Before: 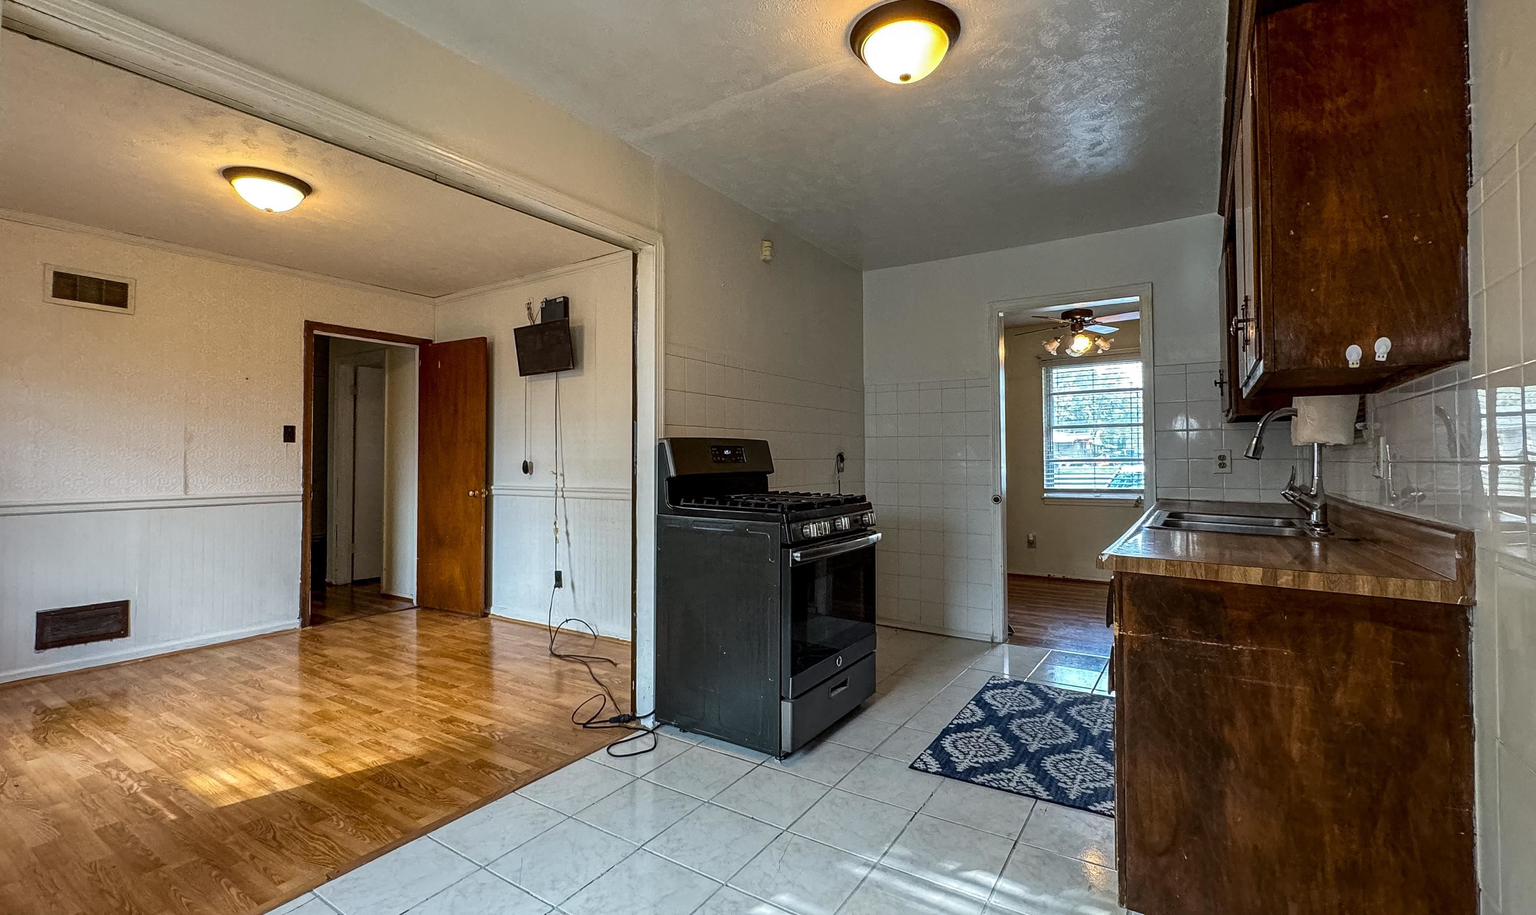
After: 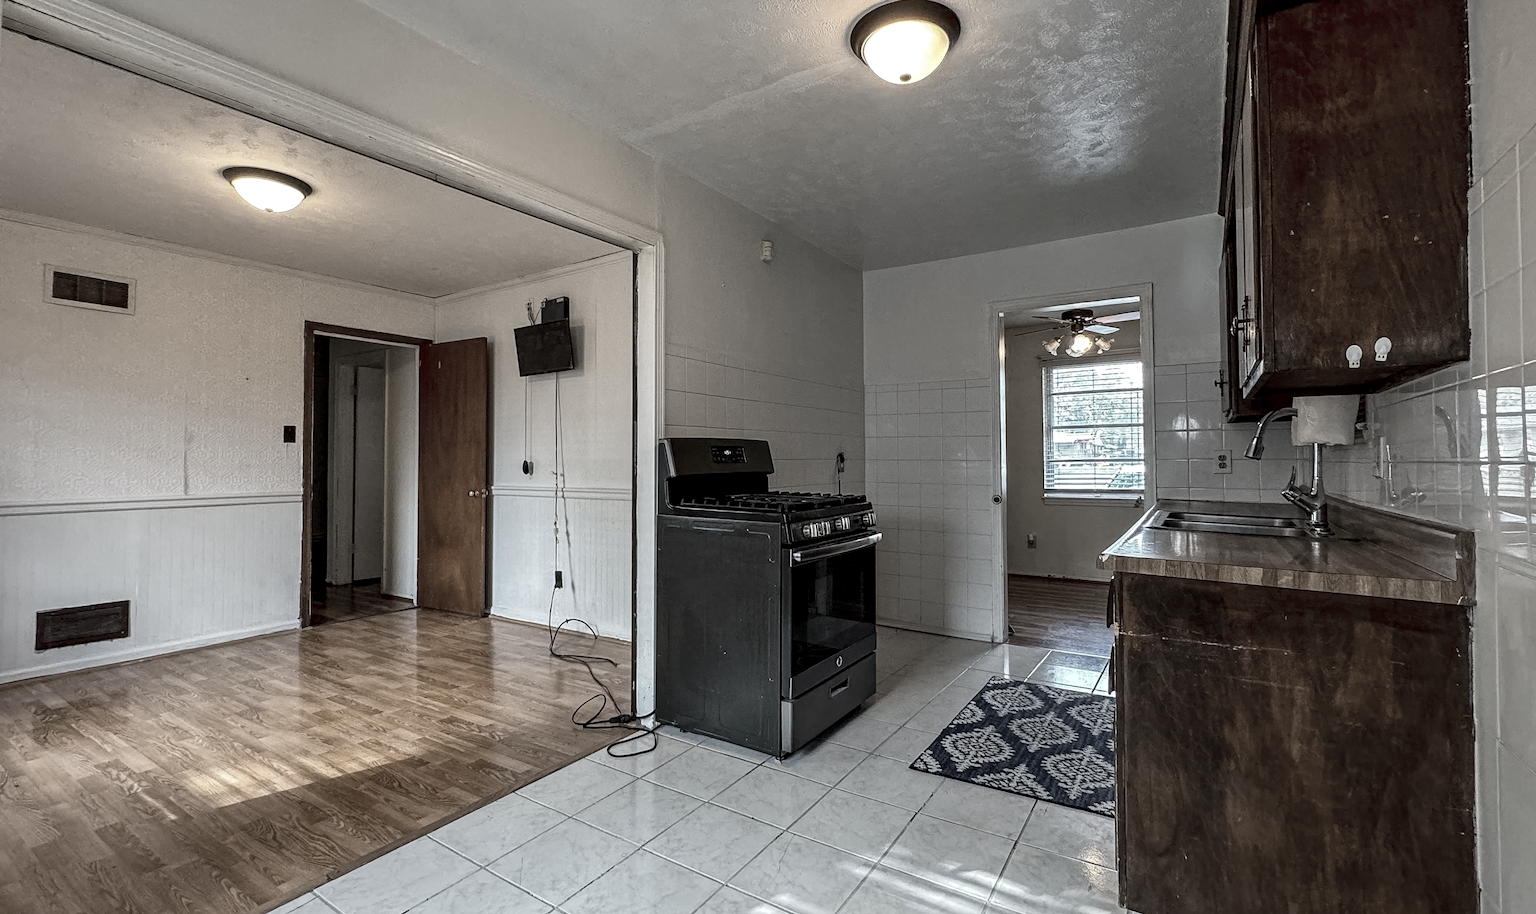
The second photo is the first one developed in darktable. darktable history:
color zones: curves: ch1 [(0, 0.34) (0.143, 0.164) (0.286, 0.152) (0.429, 0.176) (0.571, 0.173) (0.714, 0.188) (0.857, 0.199) (1, 0.34)]
contrast equalizer: y [[0.515 ×6], [0.507 ×6], [0.425 ×6], [0 ×6], [0 ×6]]
